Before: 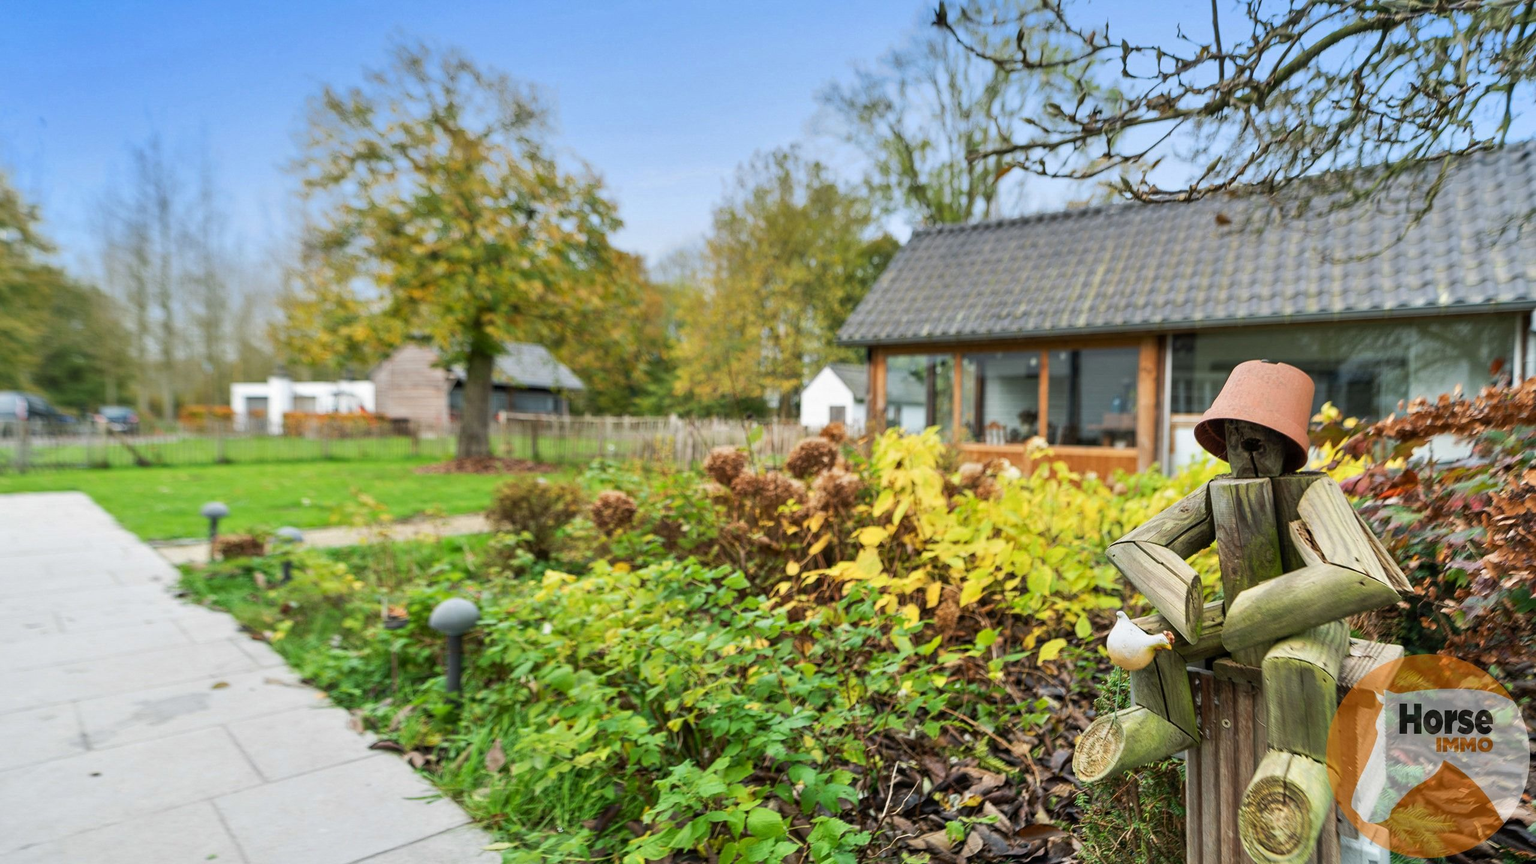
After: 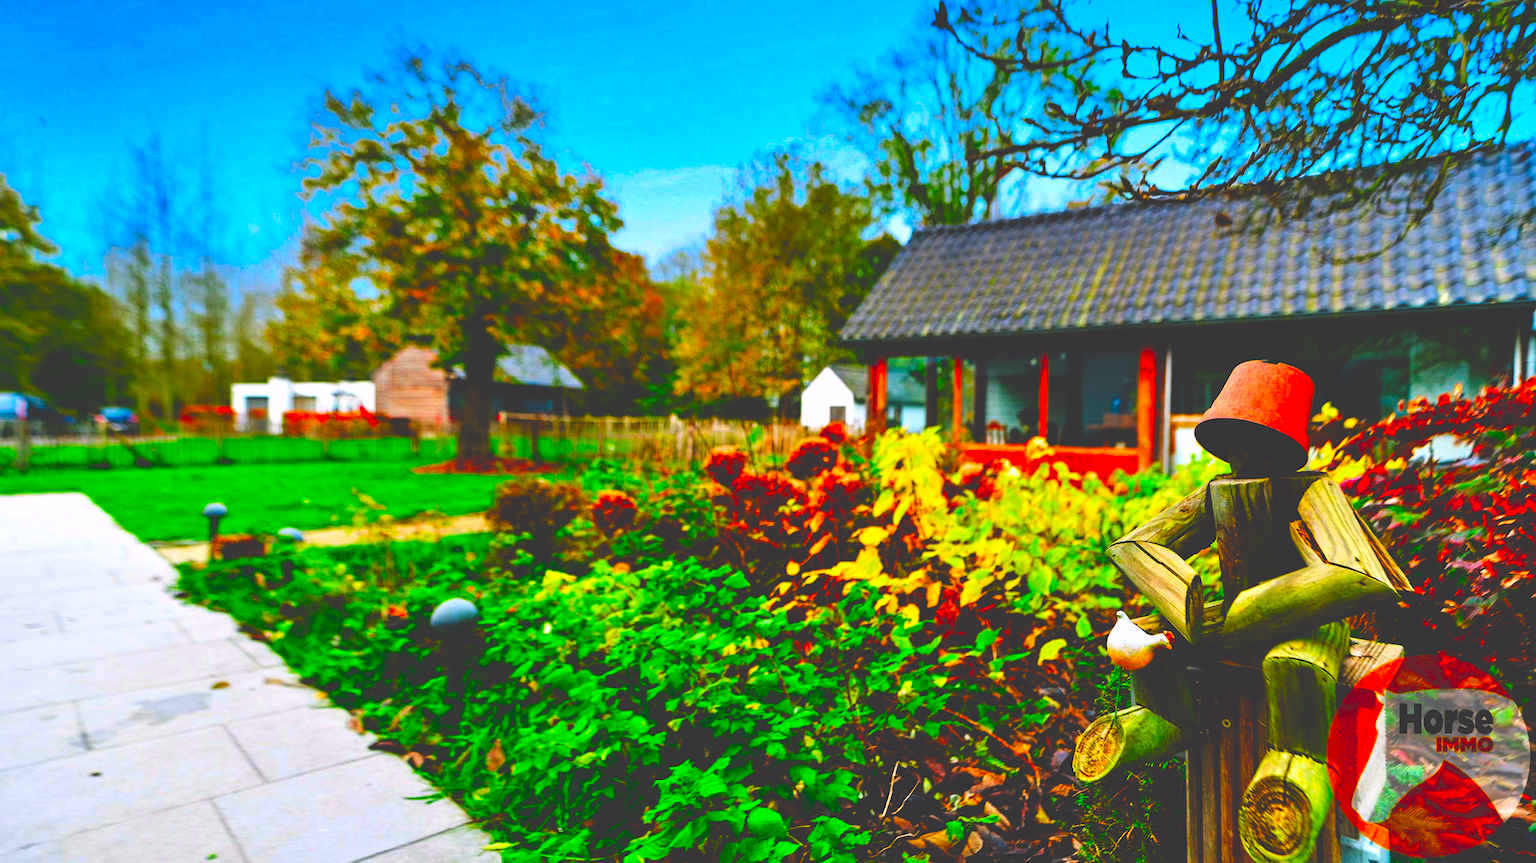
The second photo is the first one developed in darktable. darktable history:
color correction: highlights a* 1.6, highlights b* -1.85, saturation 2.49
base curve: curves: ch0 [(0, 0.036) (0.083, 0.04) (0.804, 1)], preserve colors none
